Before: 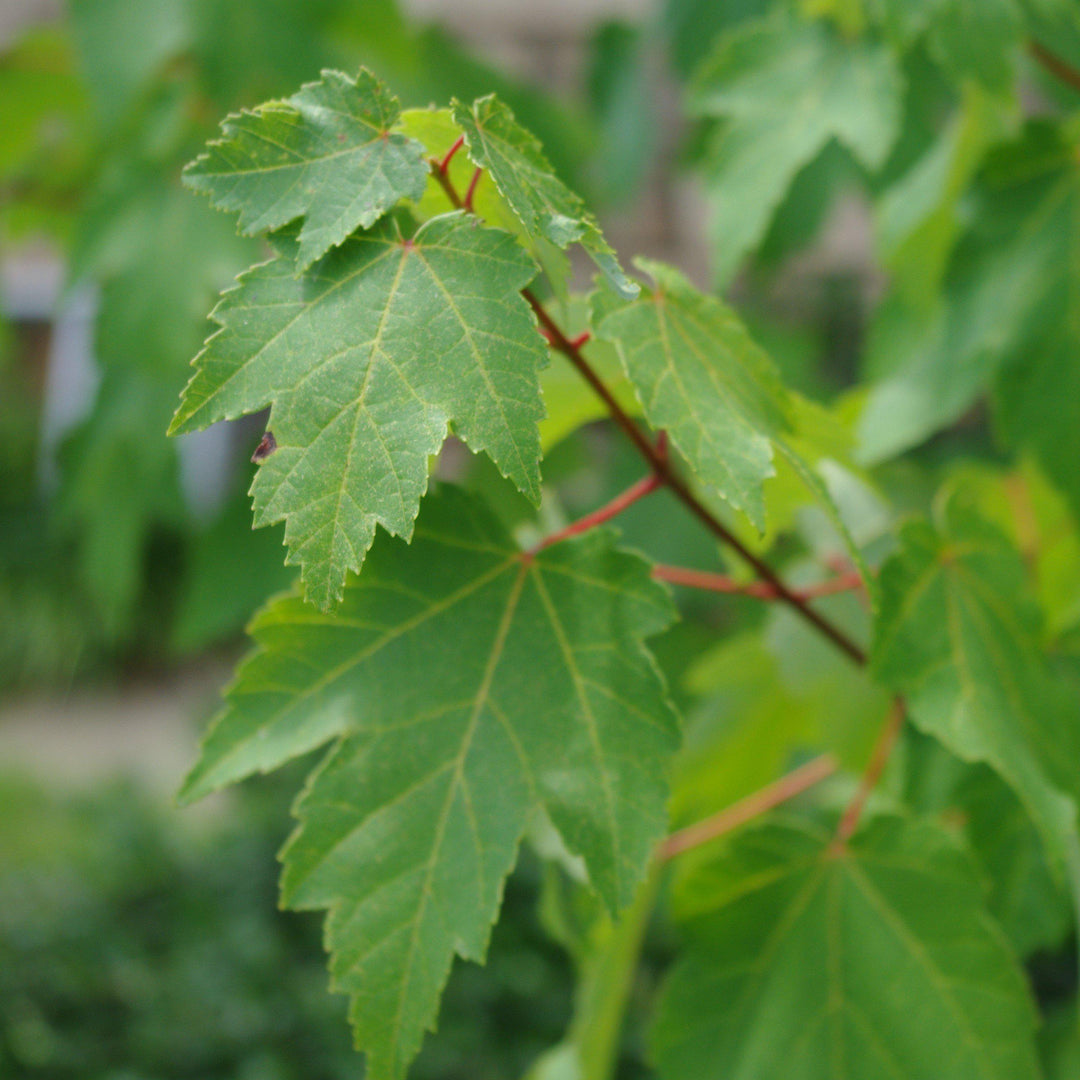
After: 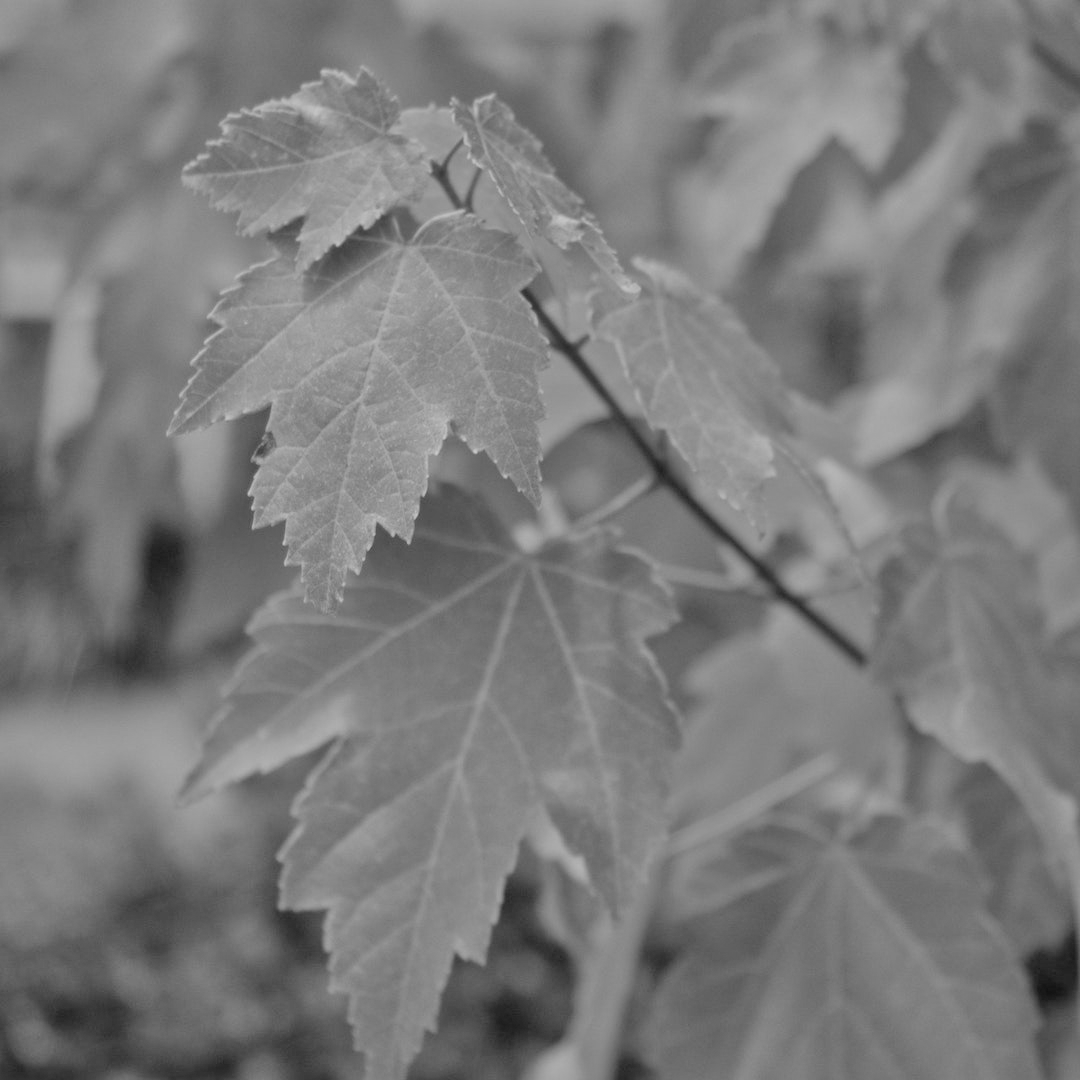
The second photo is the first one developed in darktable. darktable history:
color calibration: output gray [0.22, 0.42, 0.37, 0], gray › normalize channels true, illuminant same as pipeline (D50), adaptation XYZ, x 0.346, y 0.359, gamut compression 0
filmic rgb: black relative exposure -7.65 EV, white relative exposure 4.56 EV, hardness 3.61
tone equalizer: -7 EV 0.15 EV, -6 EV 0.6 EV, -5 EV 1.15 EV, -4 EV 1.33 EV, -3 EV 1.15 EV, -2 EV 0.6 EV, -1 EV 0.15 EV, mask exposure compensation -0.5 EV
exposure: black level correction 0.001, exposure -0.2 EV, compensate highlight preservation false
